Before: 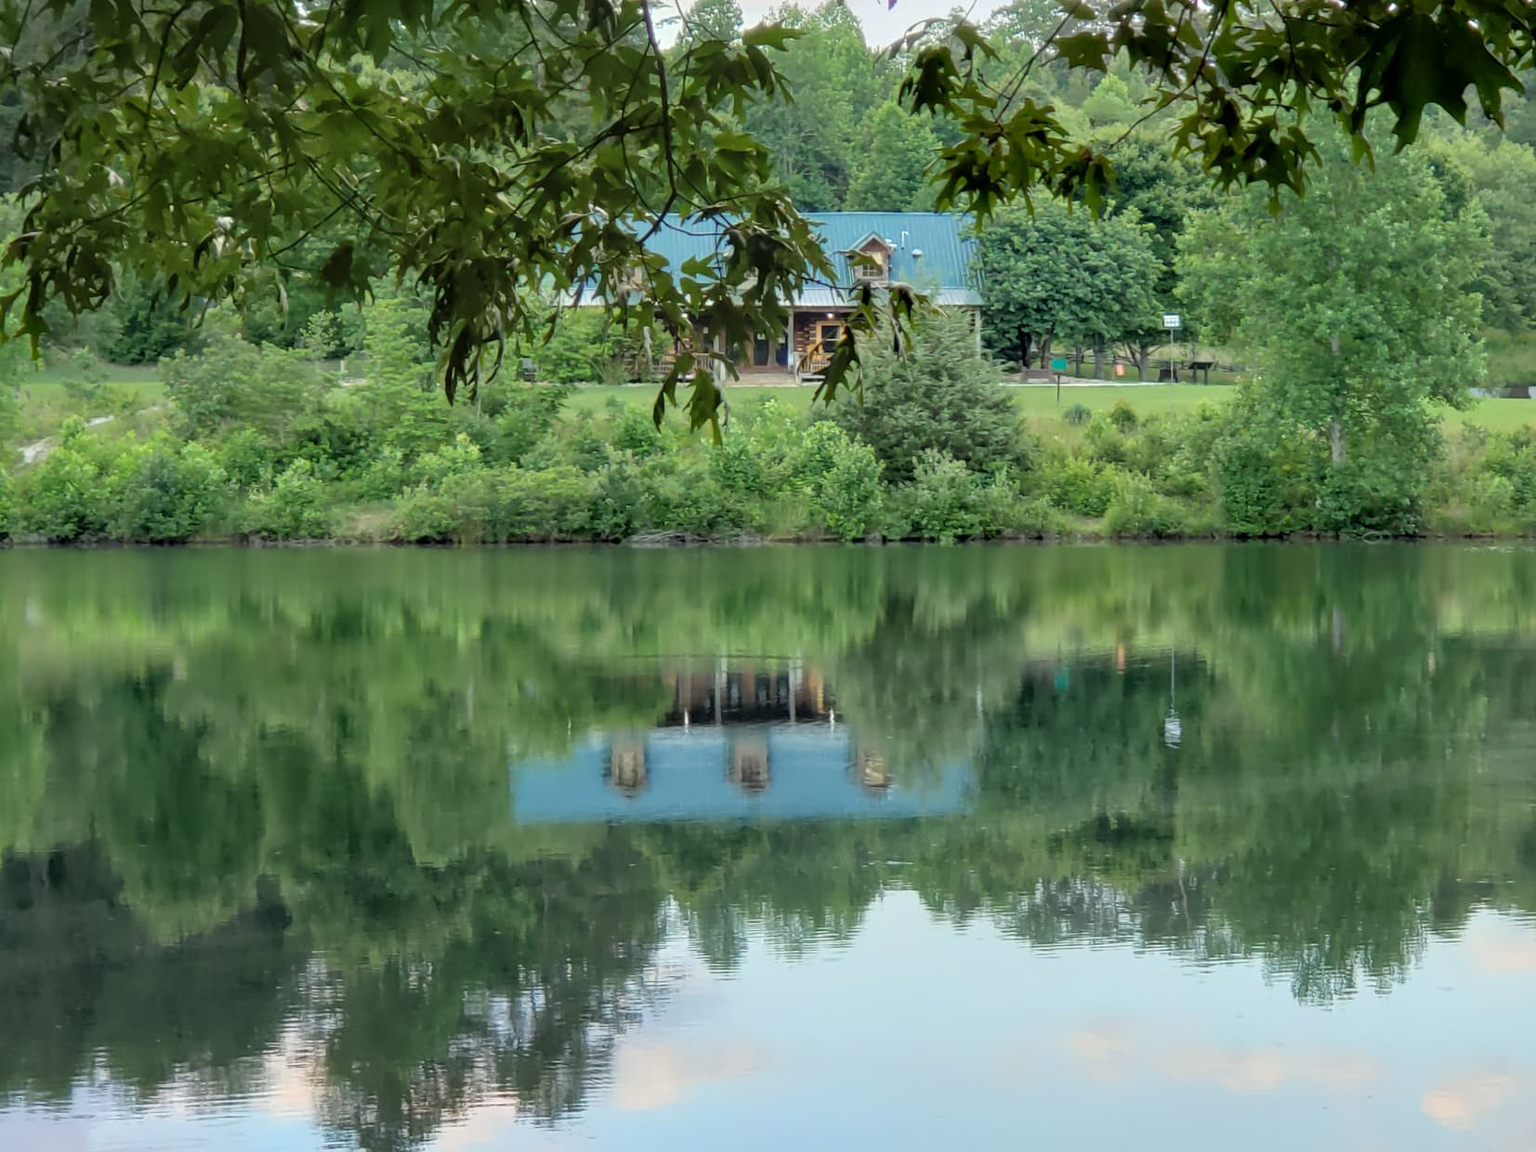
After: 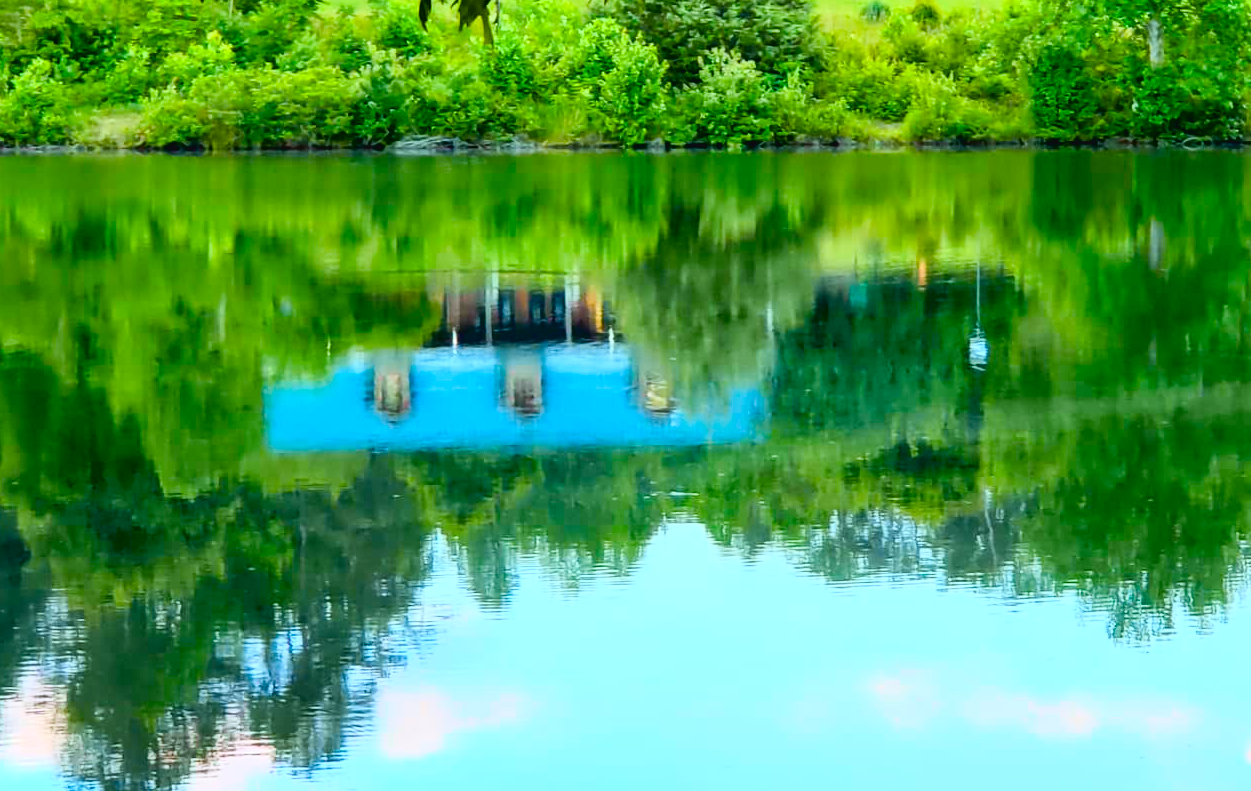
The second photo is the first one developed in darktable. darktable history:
crop and rotate: left 17.299%, top 35.115%, right 7.015%, bottom 1.024%
tone curve: curves: ch0 [(0, 0.031) (0.139, 0.084) (0.311, 0.278) (0.495, 0.544) (0.718, 0.816) (0.841, 0.909) (1, 0.967)]; ch1 [(0, 0) (0.272, 0.249) (0.388, 0.385) (0.479, 0.456) (0.495, 0.497) (0.538, 0.55) (0.578, 0.595) (0.707, 0.778) (1, 1)]; ch2 [(0, 0) (0.125, 0.089) (0.353, 0.329) (0.443, 0.408) (0.502, 0.495) (0.56, 0.553) (0.608, 0.631) (1, 1)], color space Lab, independent channels, preserve colors none
color balance rgb: linear chroma grading › shadows 10%, linear chroma grading › highlights 10%, linear chroma grading › global chroma 15%, linear chroma grading › mid-tones 15%, perceptual saturation grading › global saturation 40%, perceptual saturation grading › highlights -25%, perceptual saturation grading › mid-tones 35%, perceptual saturation grading › shadows 35%, perceptual brilliance grading › global brilliance 11.29%, global vibrance 11.29%
white balance: red 0.98, blue 1.034
